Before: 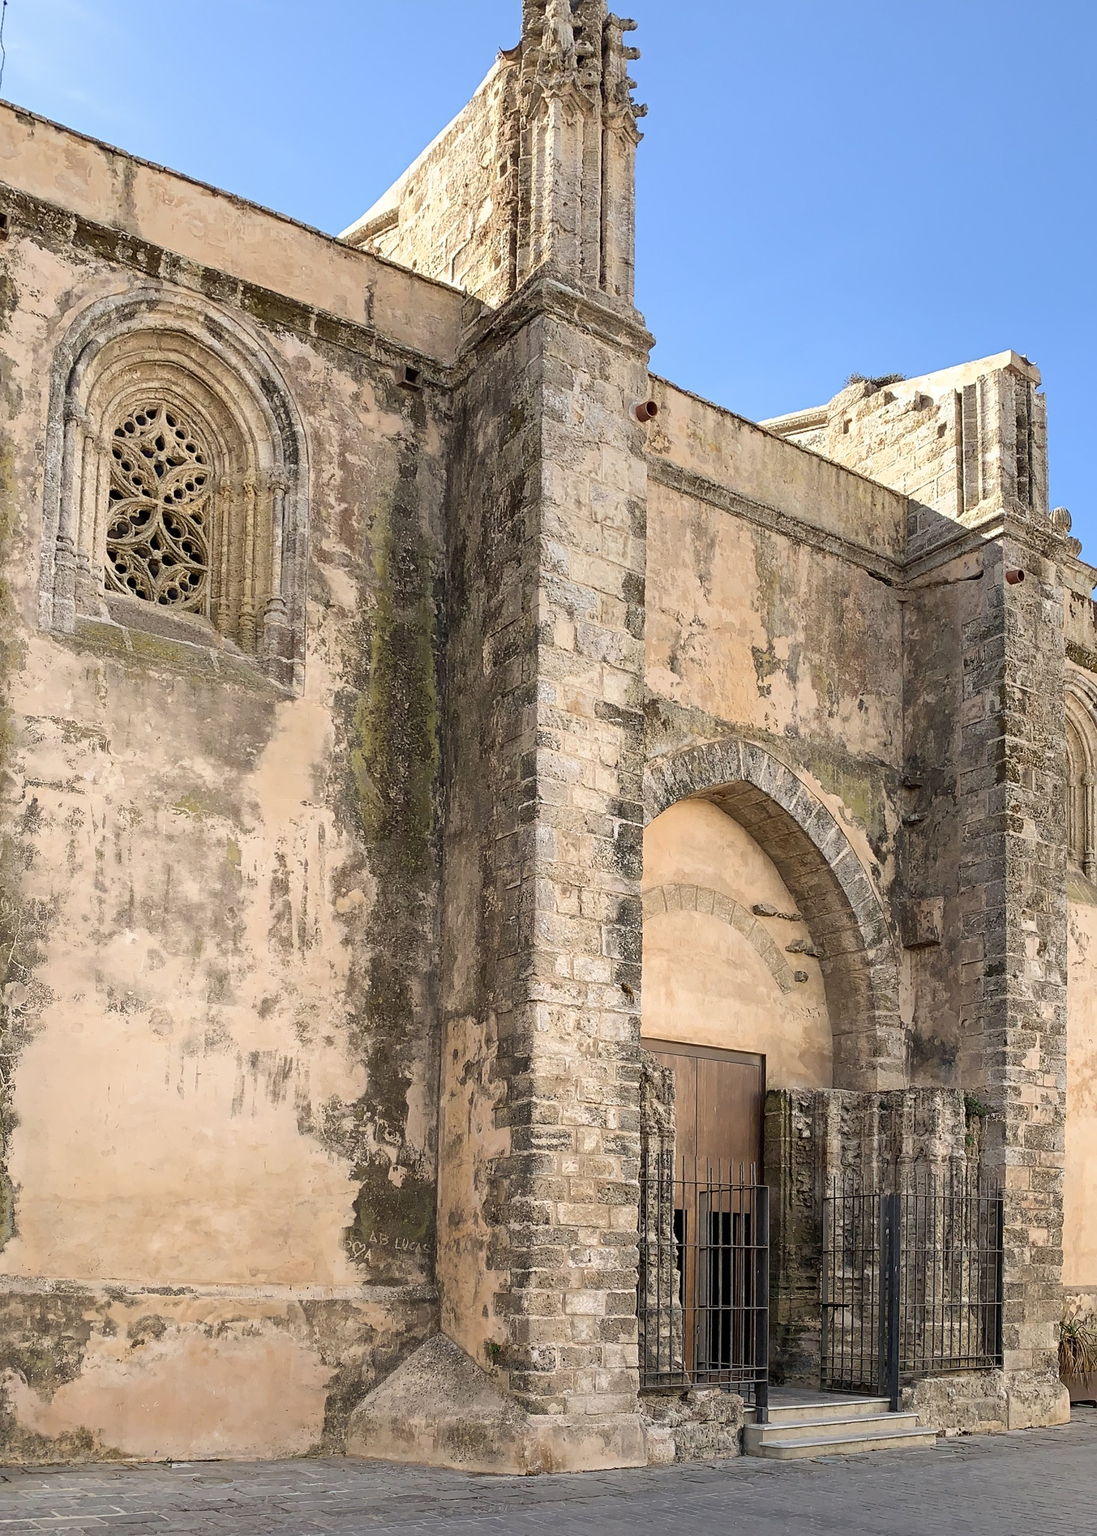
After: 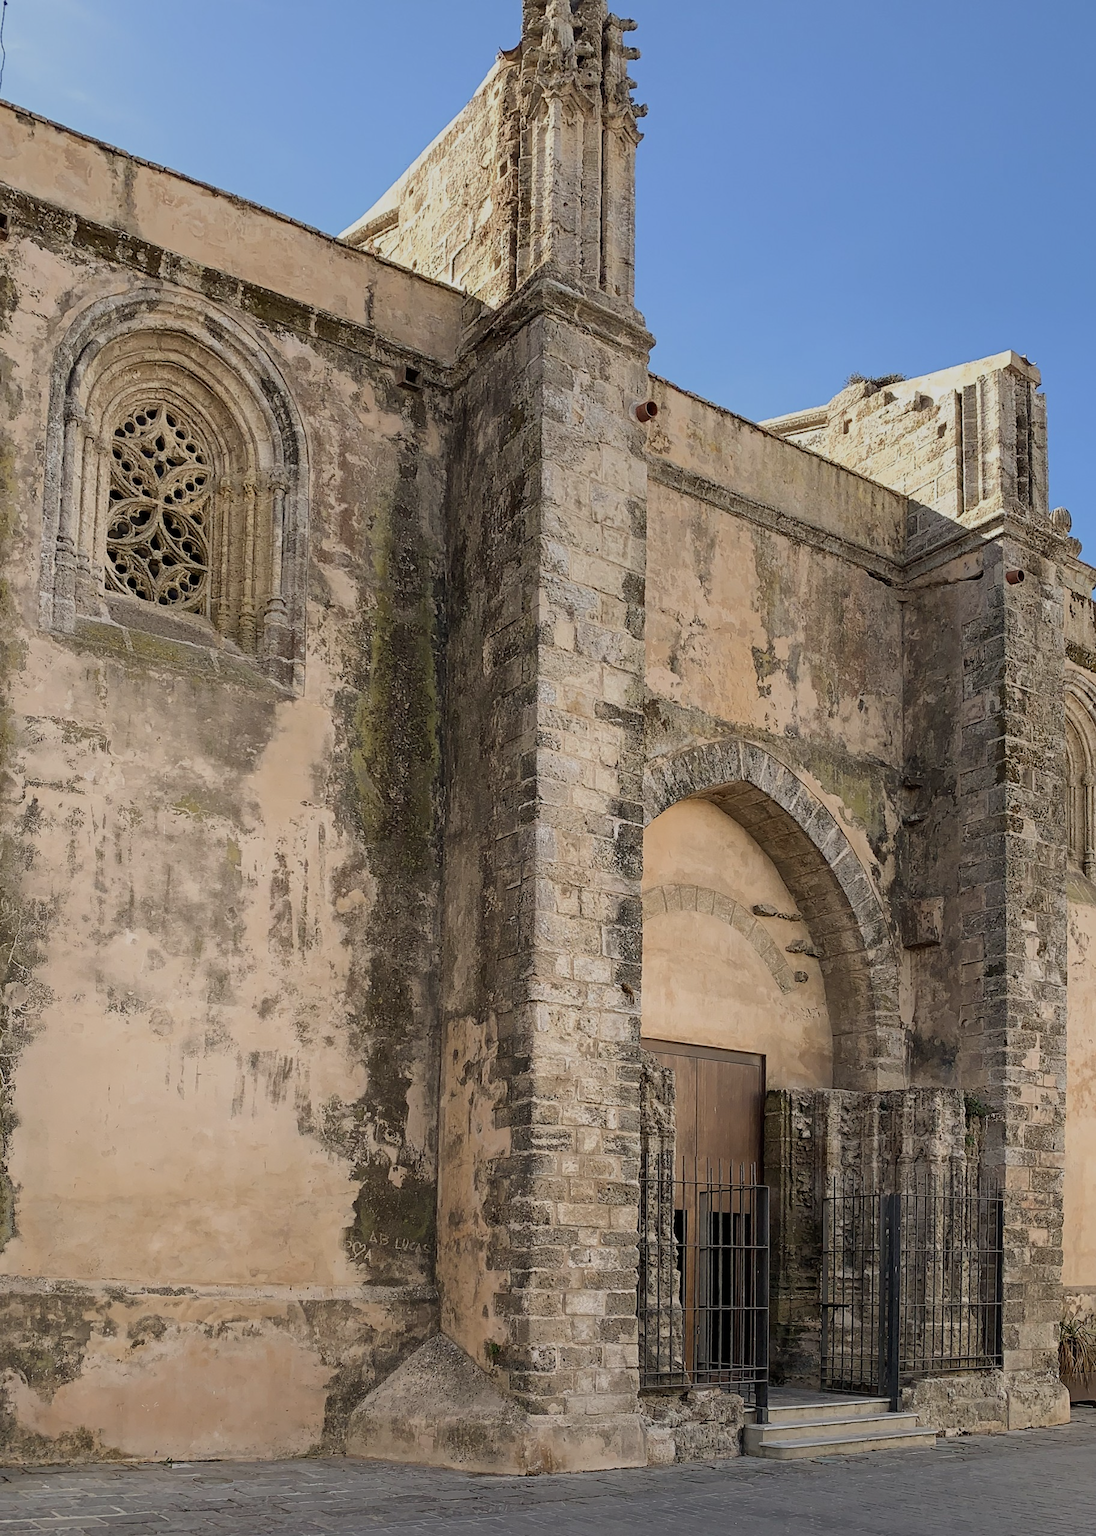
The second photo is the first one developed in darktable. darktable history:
exposure: exposure -0.607 EV, compensate highlight preservation false
